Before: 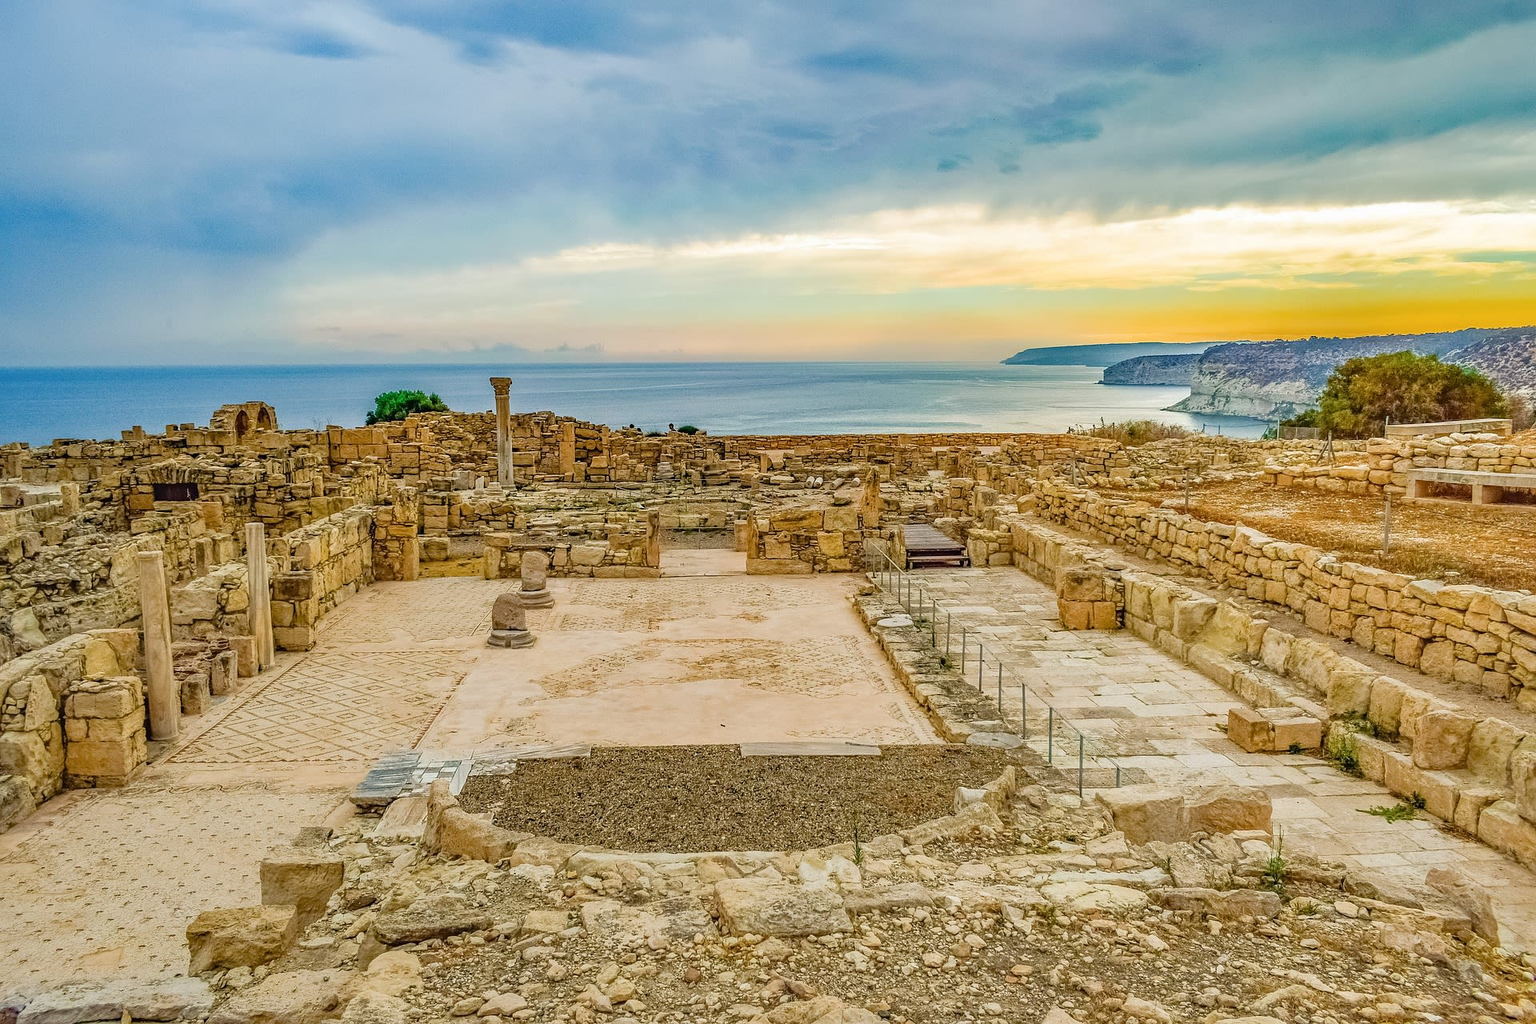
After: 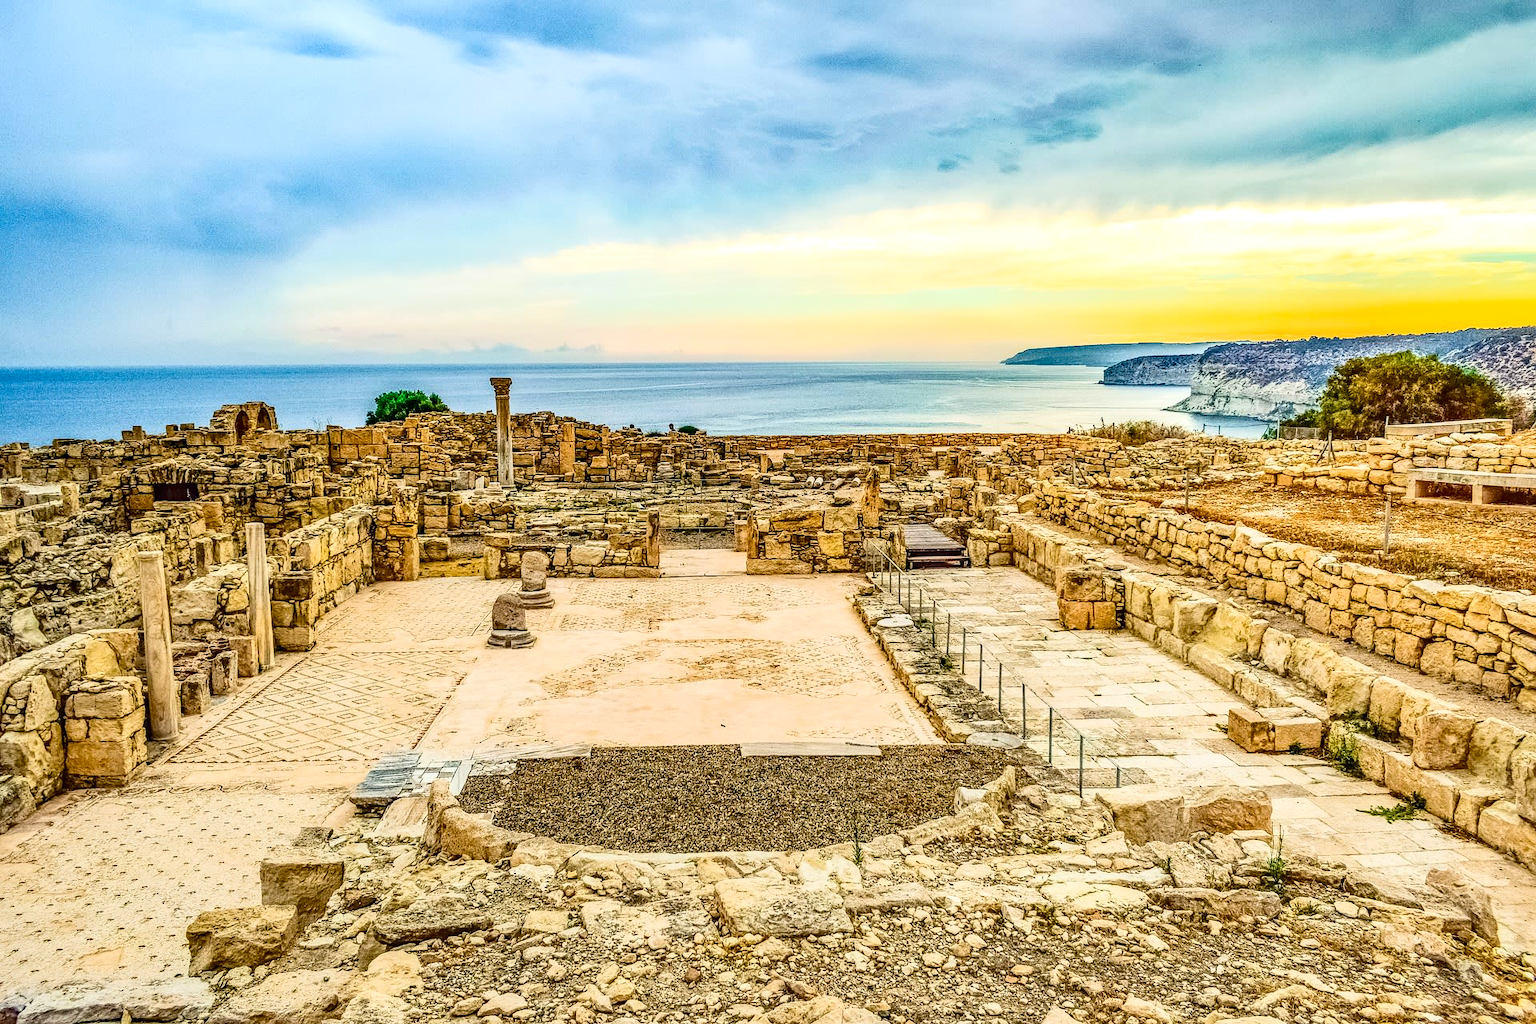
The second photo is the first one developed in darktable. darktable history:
local contrast: on, module defaults
contrast brightness saturation: contrast 0.4, brightness 0.1, saturation 0.21
